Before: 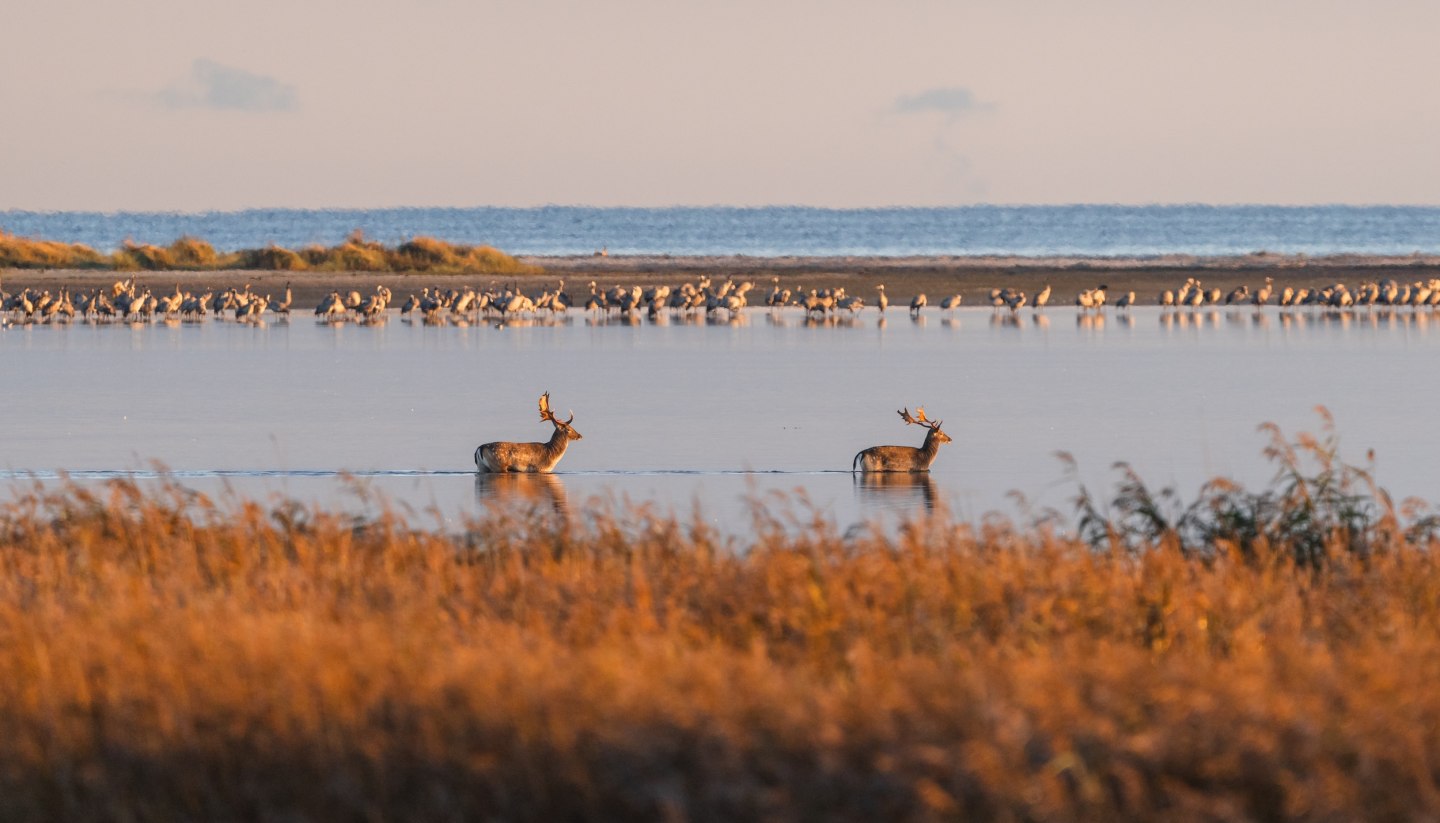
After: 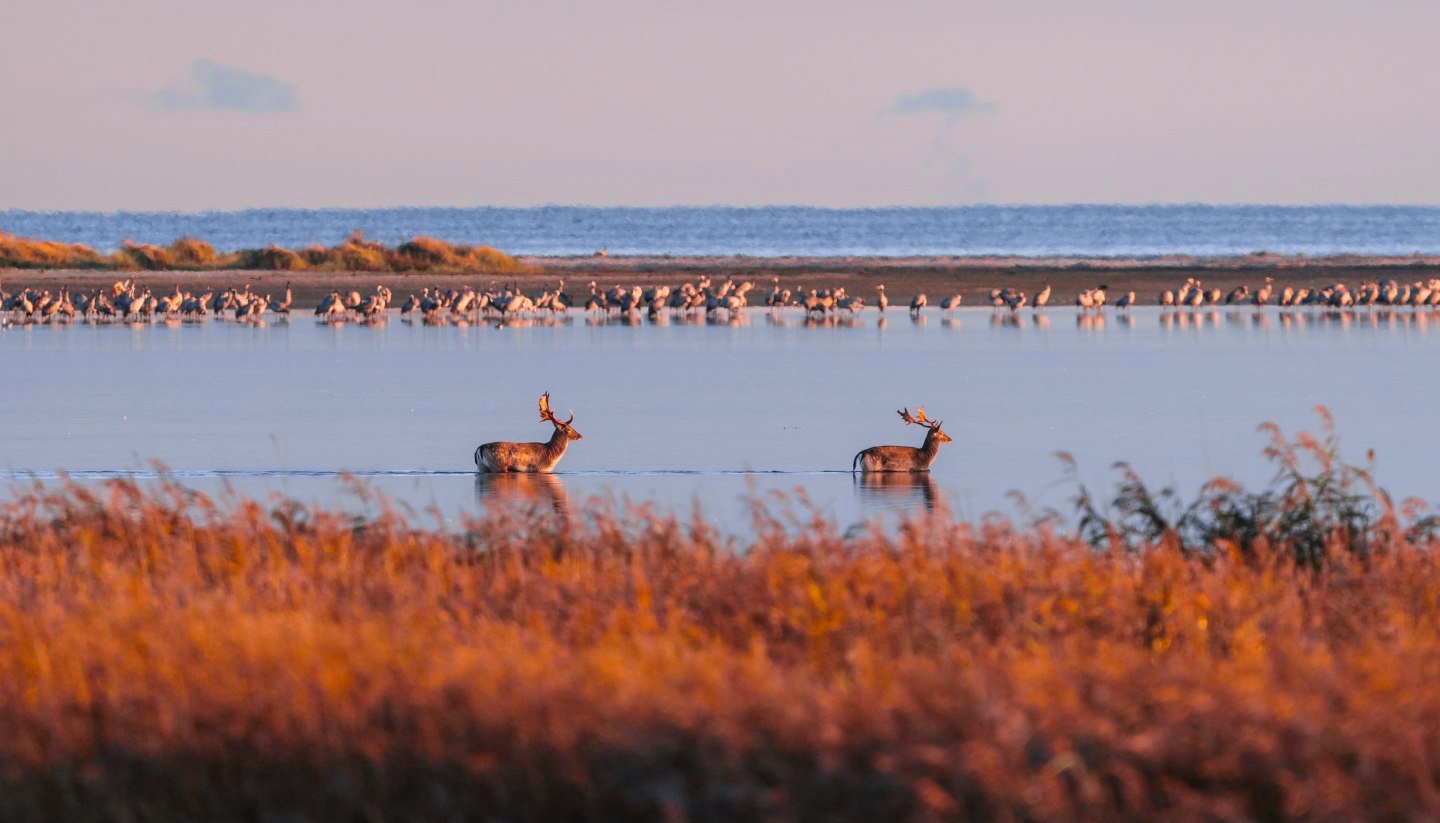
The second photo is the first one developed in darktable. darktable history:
tone curve: curves: ch0 [(0, 0) (0.087, 0.054) (0.281, 0.245) (0.532, 0.514) (0.835, 0.818) (0.994, 0.955)]; ch1 [(0, 0) (0.27, 0.195) (0.406, 0.435) (0.452, 0.474) (0.495, 0.5) (0.514, 0.508) (0.537, 0.556) (0.654, 0.689) (1, 1)]; ch2 [(0, 0) (0.269, 0.299) (0.459, 0.441) (0.498, 0.499) (0.523, 0.52) (0.551, 0.549) (0.633, 0.625) (0.659, 0.681) (0.718, 0.764) (1, 1)], color space Lab, independent channels, preserve colors none
shadows and highlights: shadows 25, highlights -25
color calibration: illuminant as shot in camera, x 0.358, y 0.373, temperature 4628.91 K
